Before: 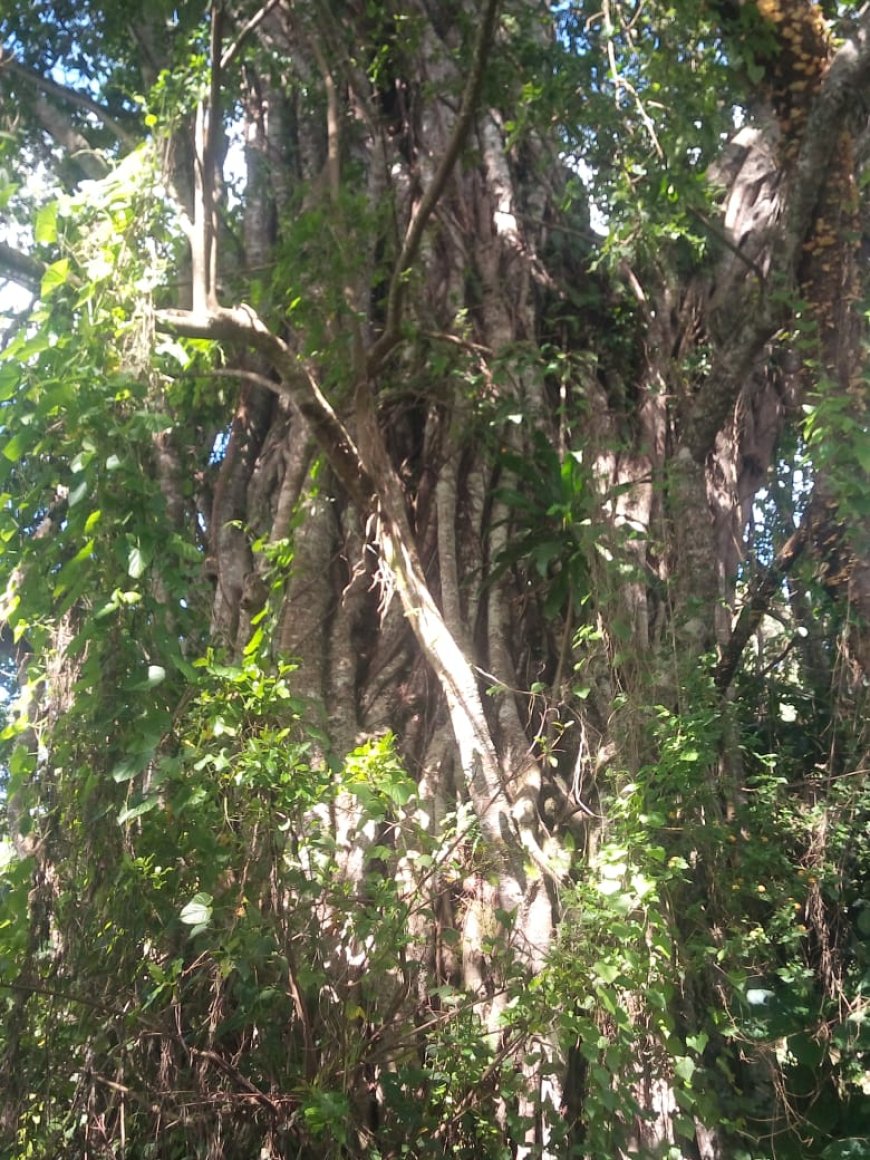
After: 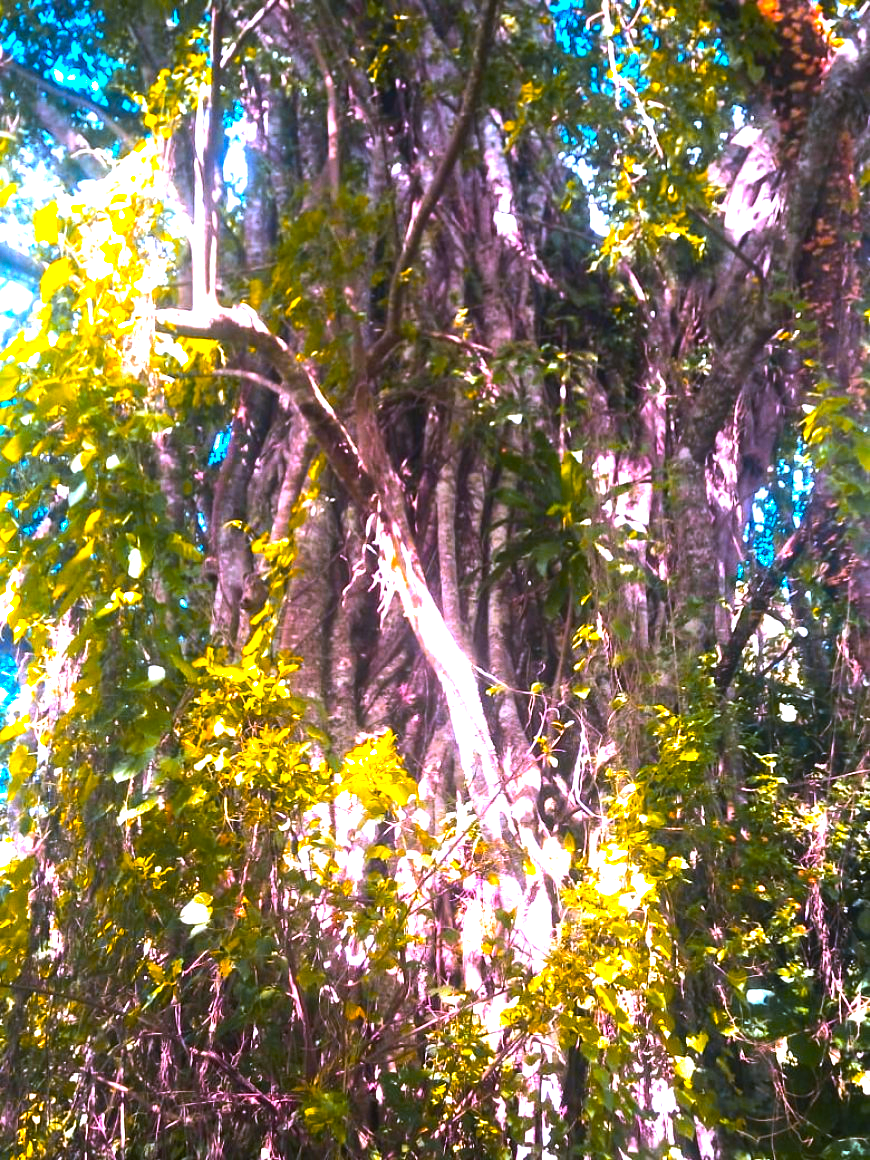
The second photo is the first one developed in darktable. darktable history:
color zones: curves: ch1 [(0.309, 0.524) (0.41, 0.329) (0.508, 0.509)]; ch2 [(0.25, 0.457) (0.75, 0.5)]
white balance: red 1.042, blue 1.17
color balance rgb: linear chroma grading › highlights 100%, linear chroma grading › global chroma 23.41%, perceptual saturation grading › global saturation 35.38%, hue shift -10.68°, perceptual brilliance grading › highlights 47.25%, perceptual brilliance grading › mid-tones 22.2%, perceptual brilliance grading › shadows -5.93%
